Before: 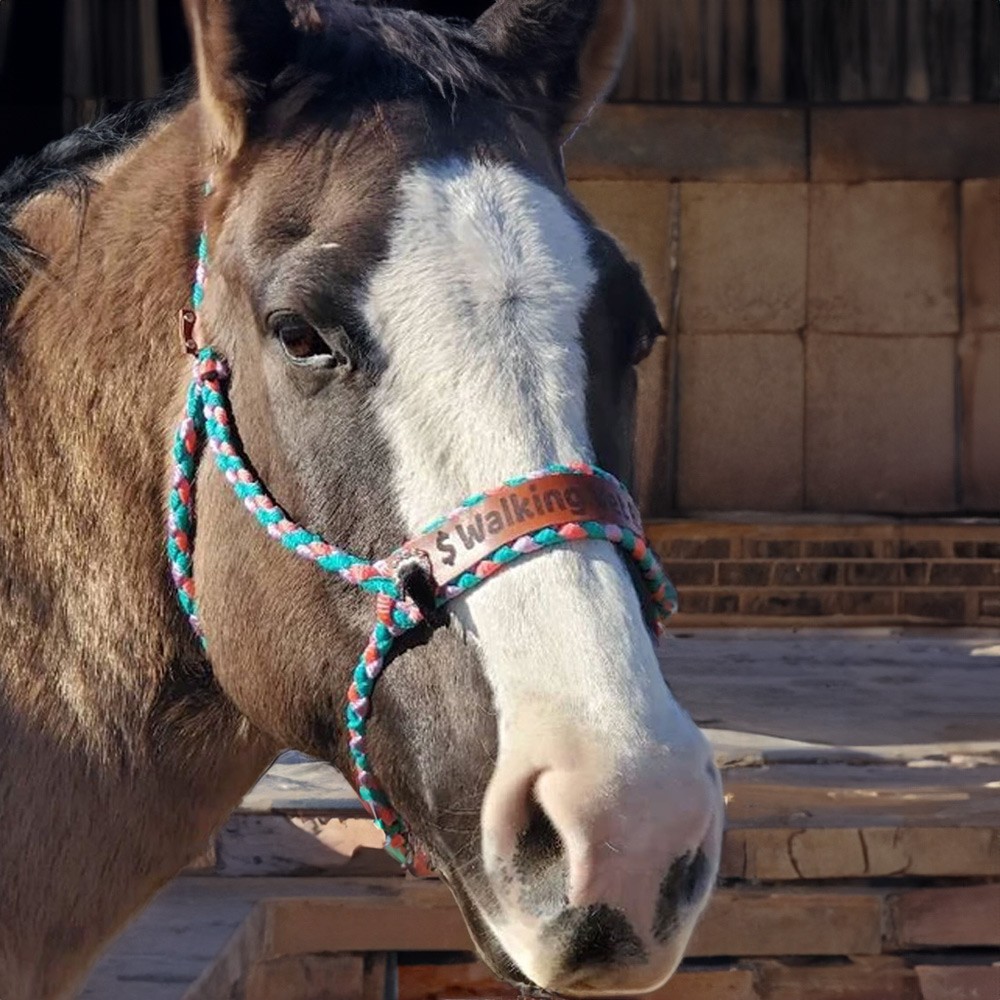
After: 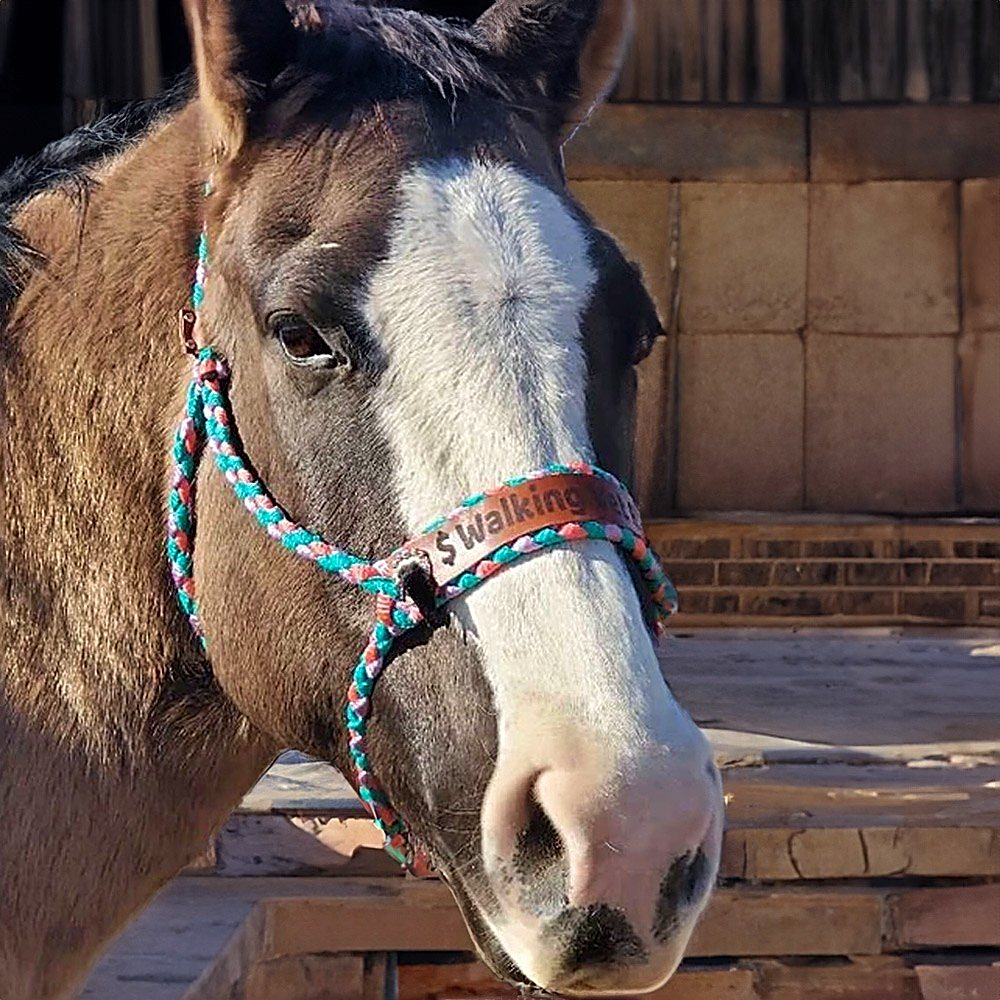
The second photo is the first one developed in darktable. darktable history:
sharpen: radius 1.685, amount 1.294
shadows and highlights: radius 108.52, shadows 44.07, highlights -67.8, low approximation 0.01, soften with gaussian
velvia: on, module defaults
